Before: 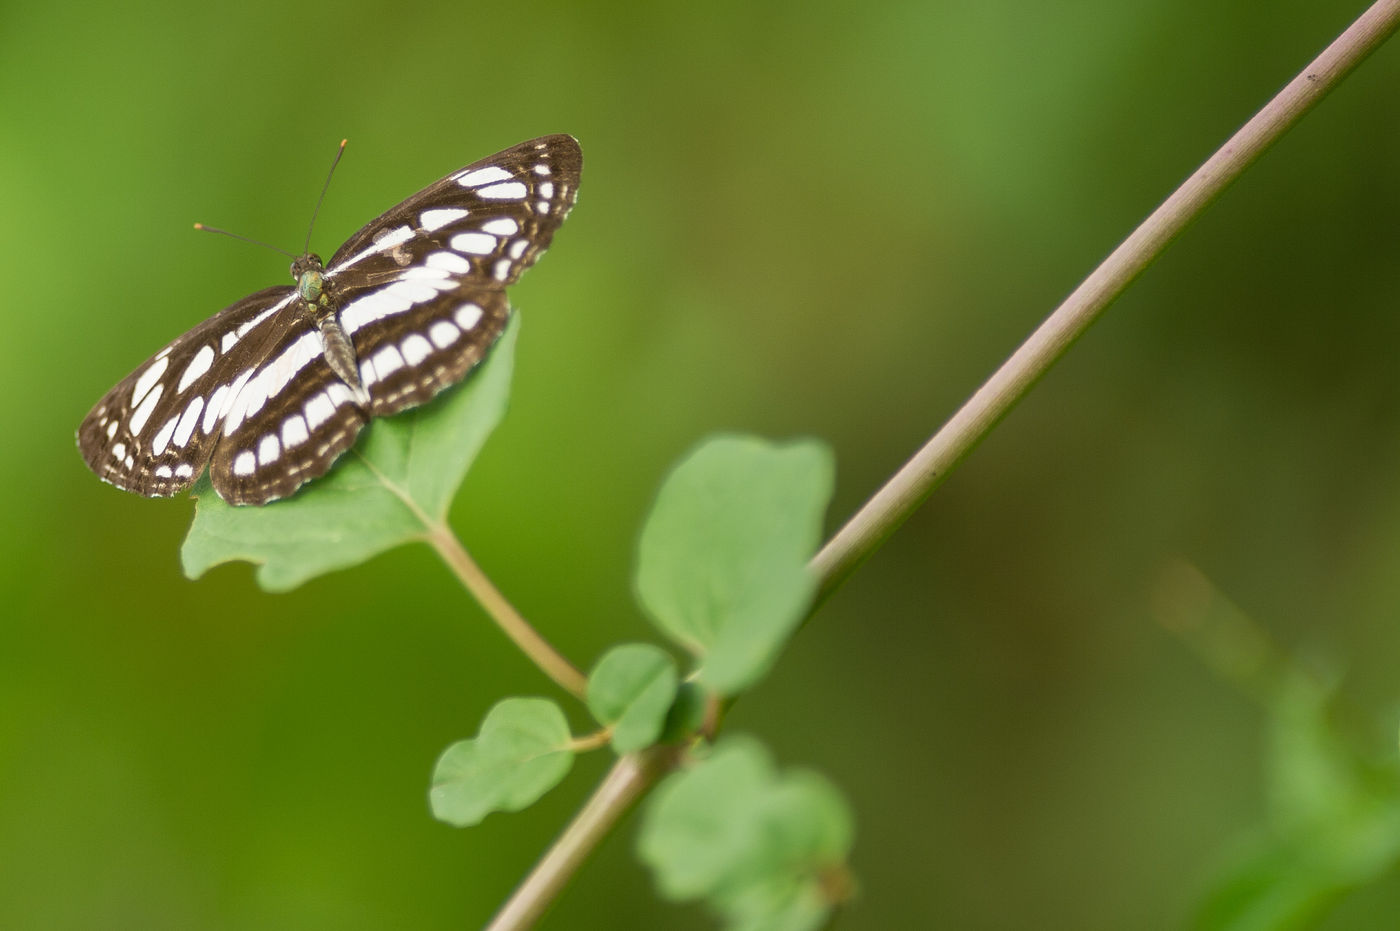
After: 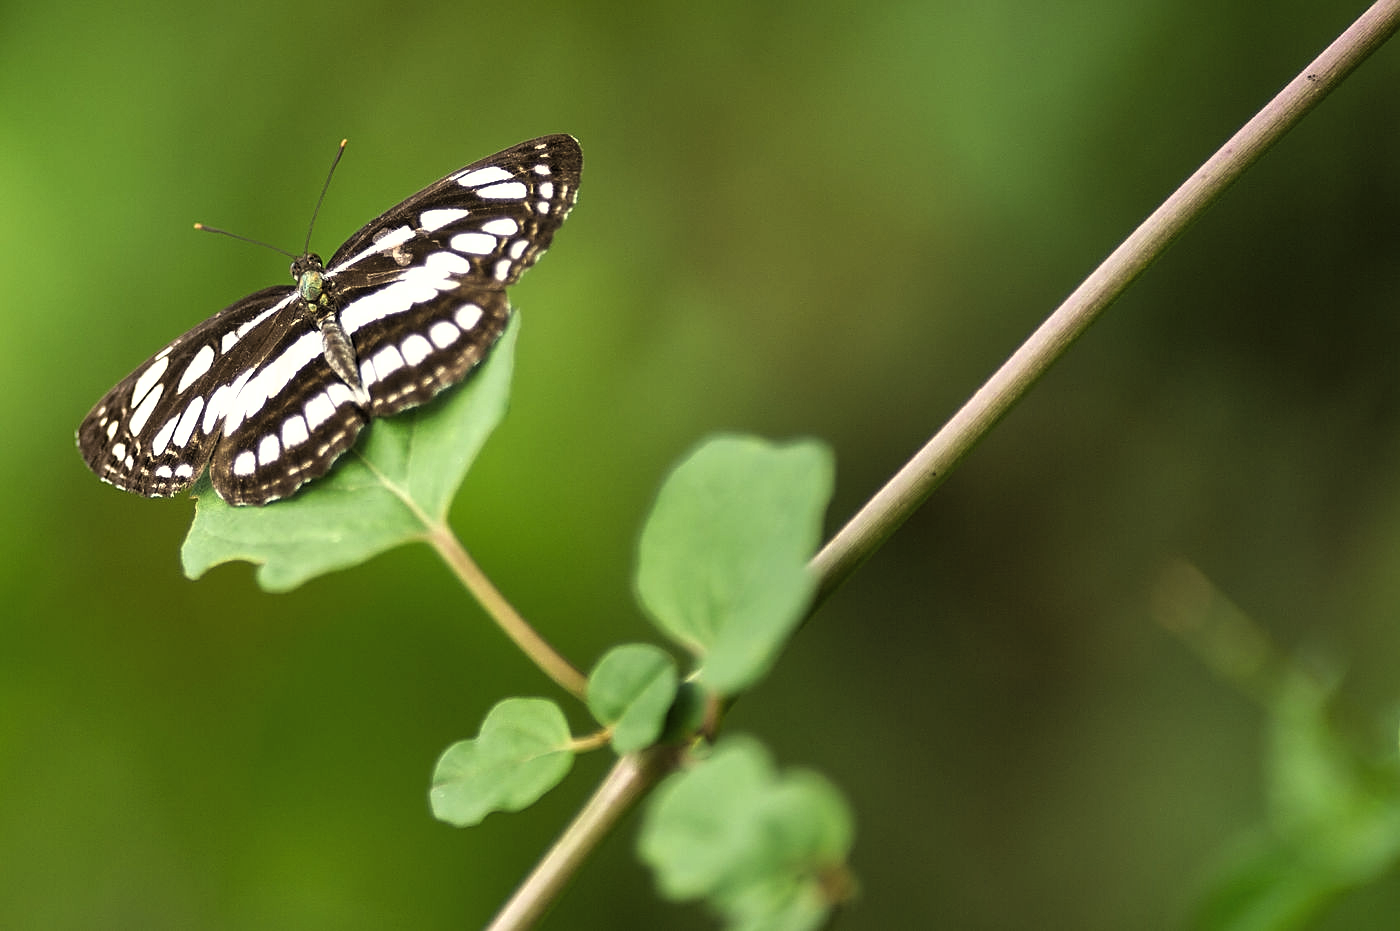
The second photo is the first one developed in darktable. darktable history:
sharpen: on, module defaults
levels: levels [0.129, 0.519, 0.867]
shadows and highlights: shadows 36.38, highlights -26.82, soften with gaussian
